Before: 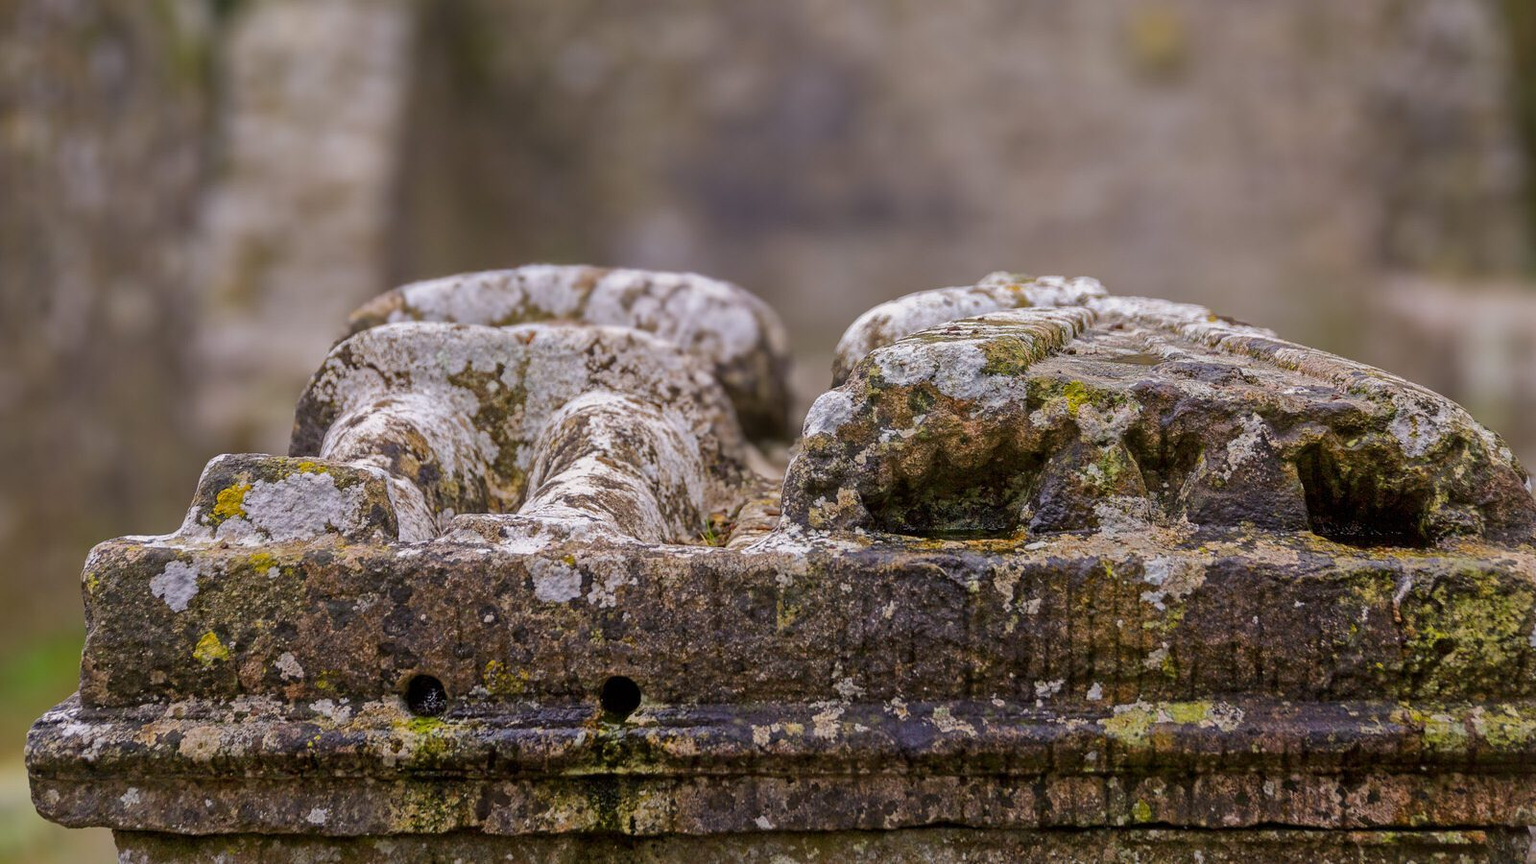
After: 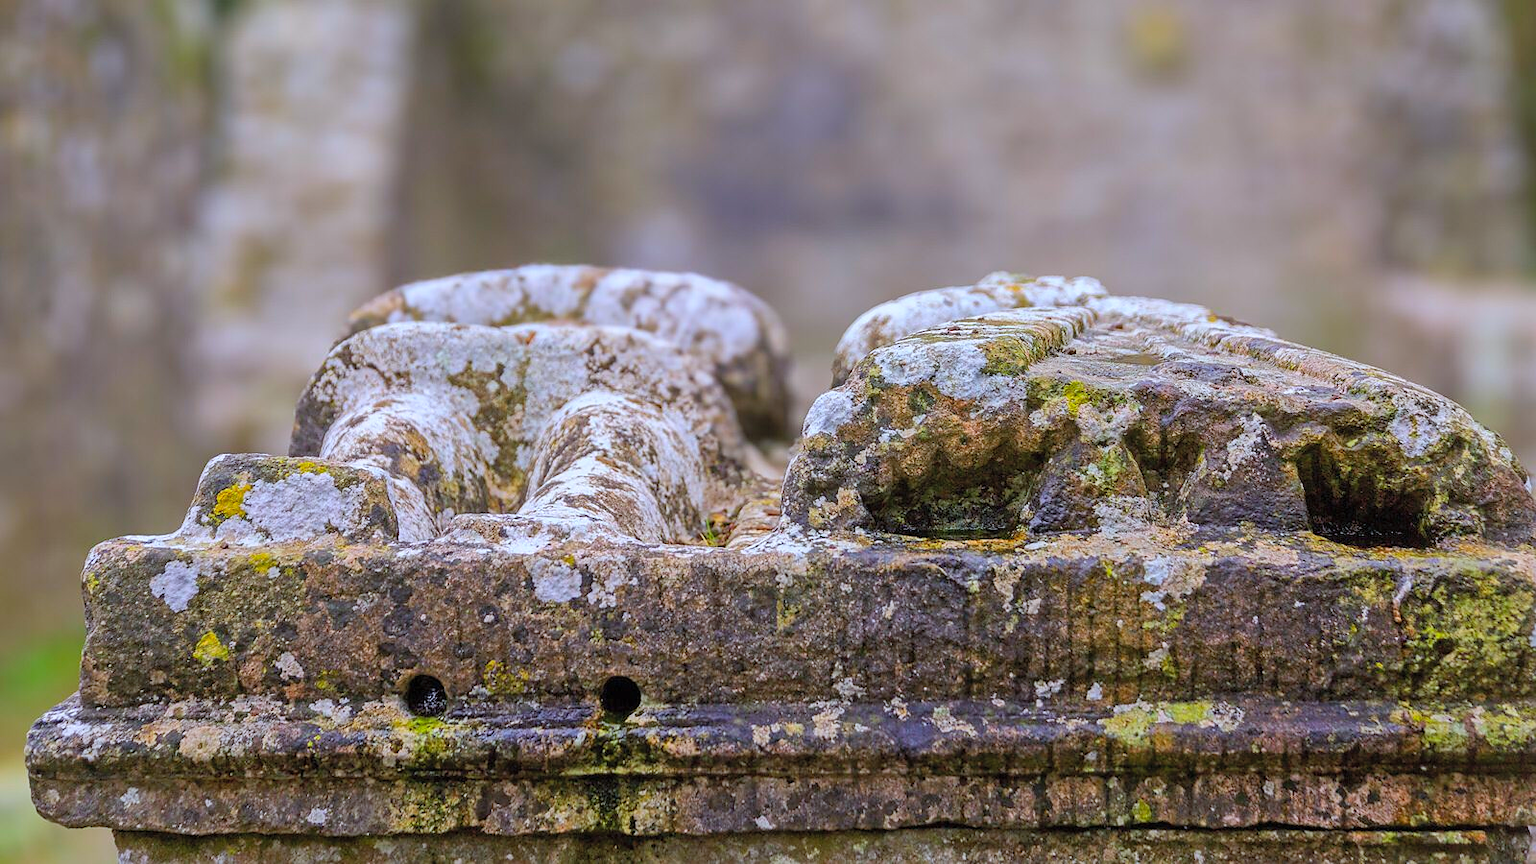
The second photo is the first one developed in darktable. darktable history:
color calibration: illuminant custom, x 0.368, y 0.373, temperature 4342.91 K, gamut compression 1.72
sharpen: radius 0.993, threshold 0.875
contrast brightness saturation: contrast 0.066, brightness 0.177, saturation 0.398
